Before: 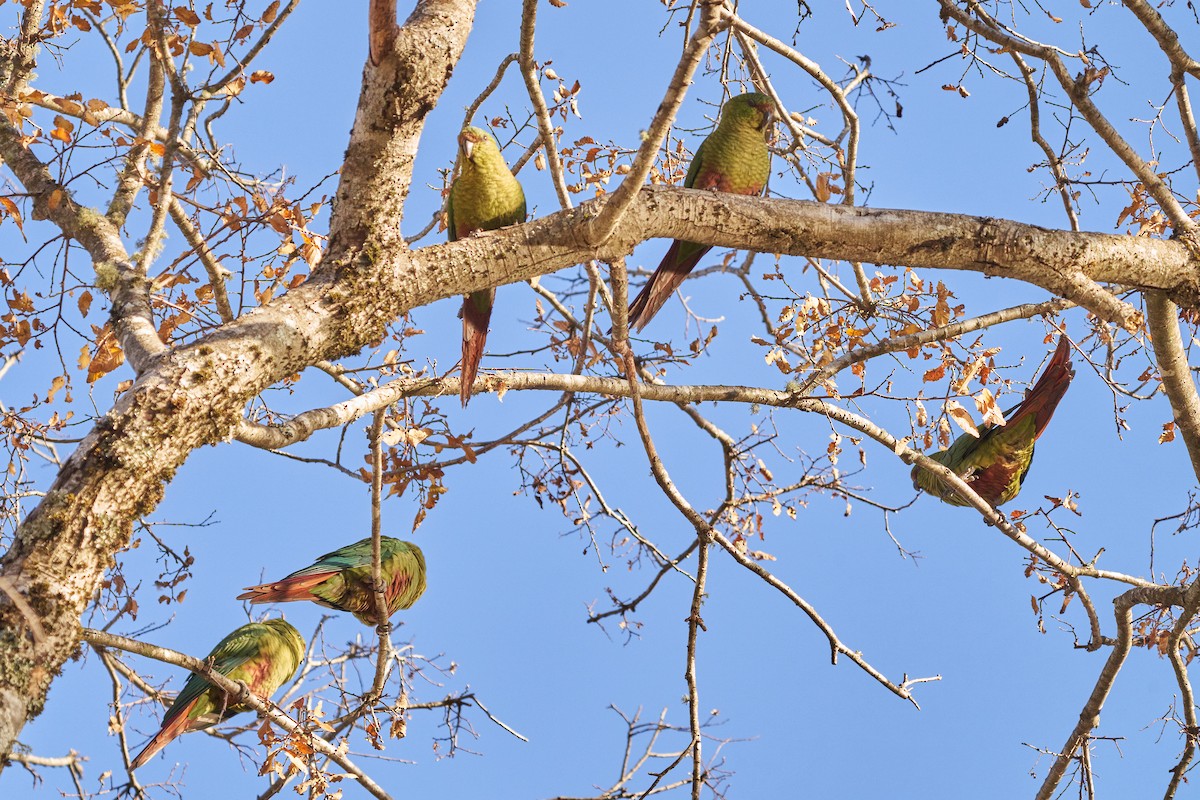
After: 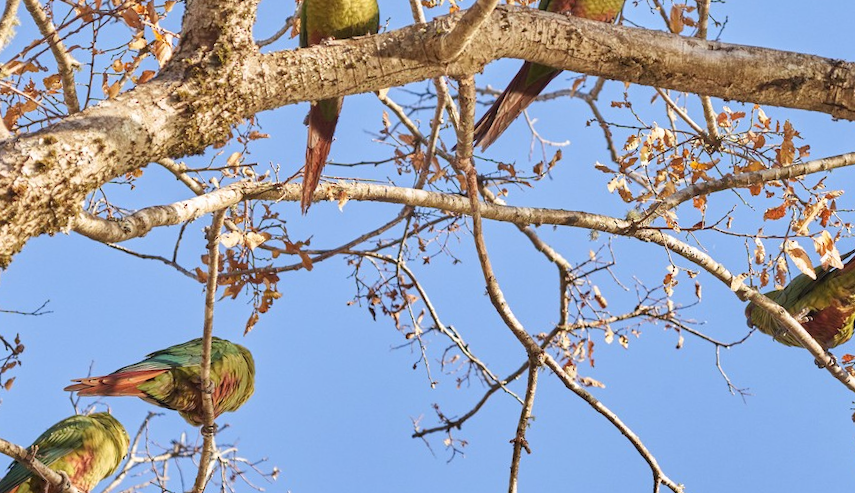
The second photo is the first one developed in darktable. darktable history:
crop and rotate: angle -3.87°, left 9.721%, top 20.446%, right 11.964%, bottom 11.824%
tone equalizer: mask exposure compensation -0.512 EV
